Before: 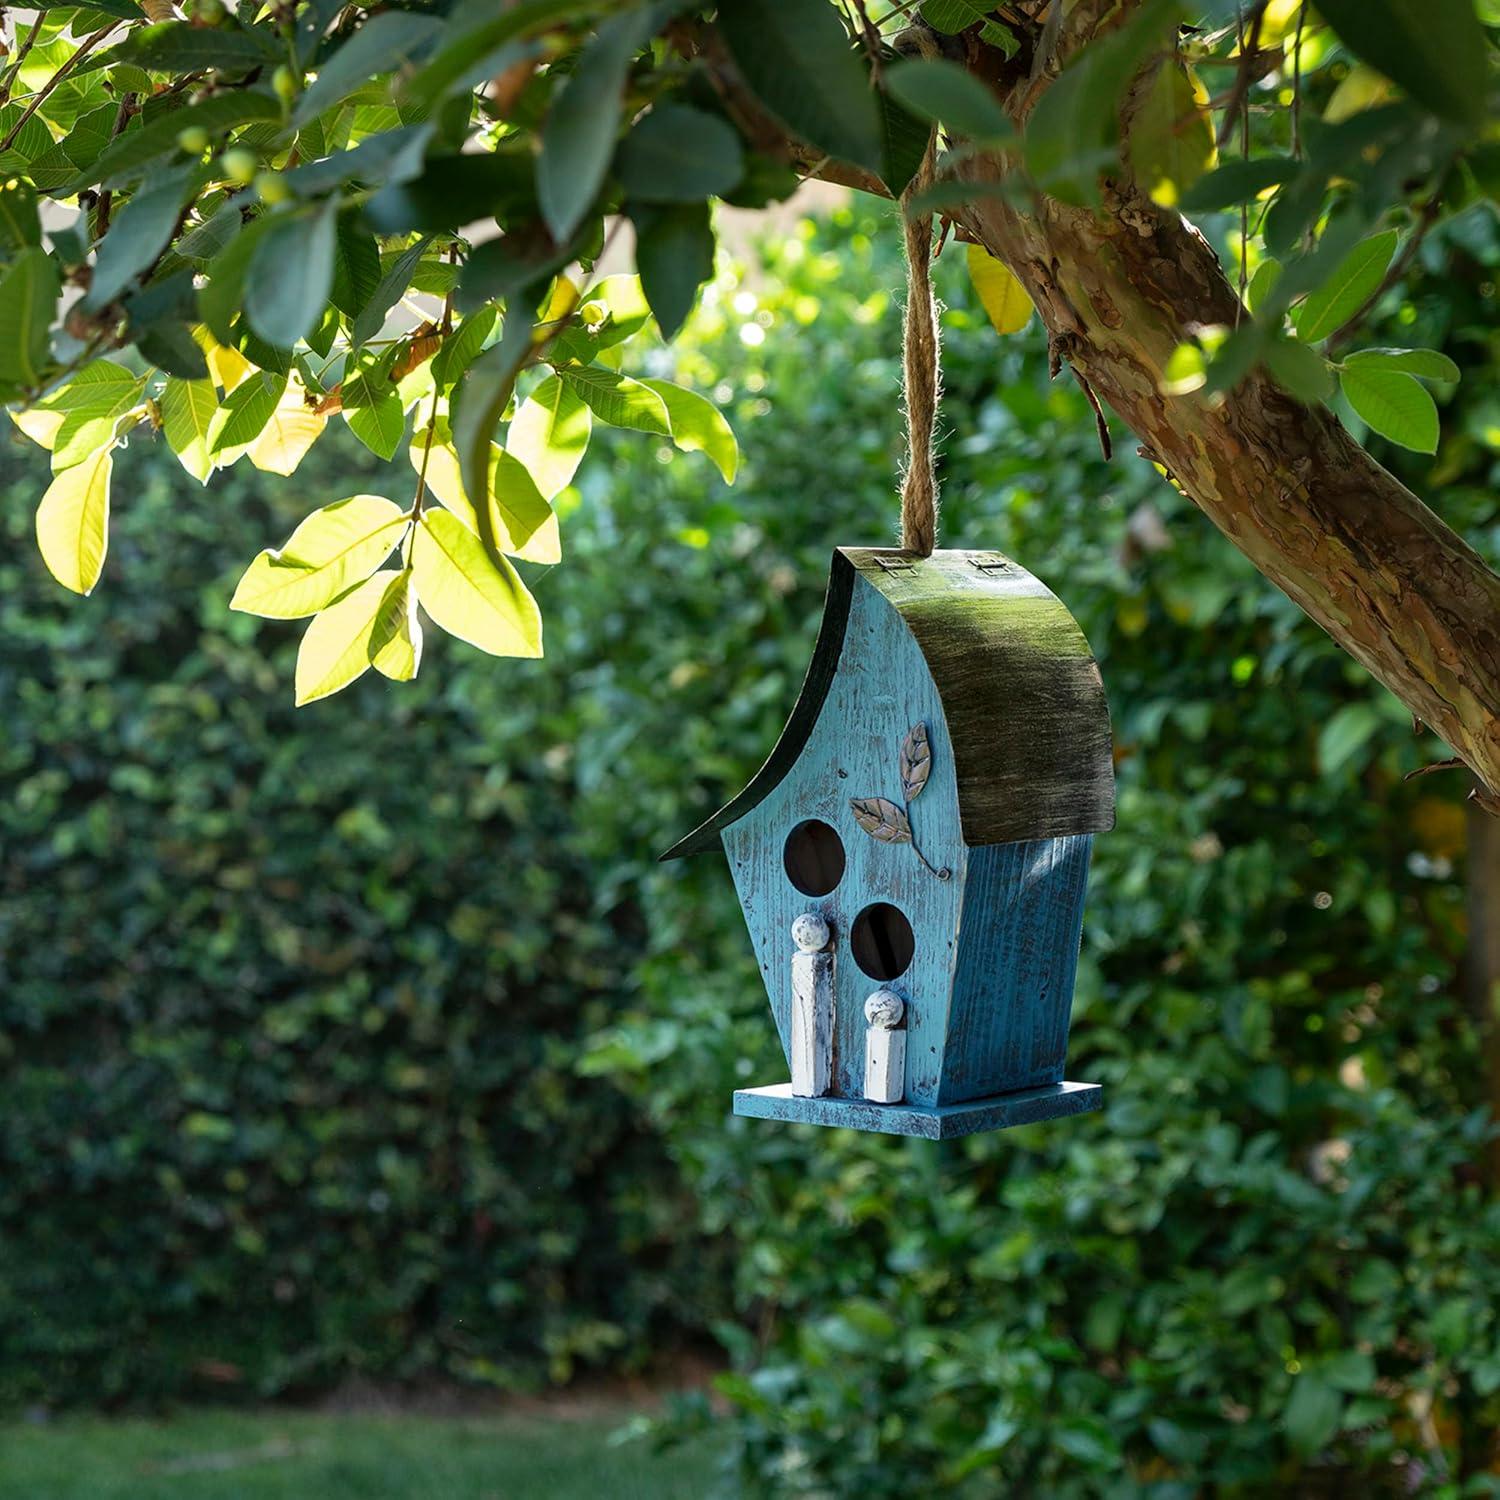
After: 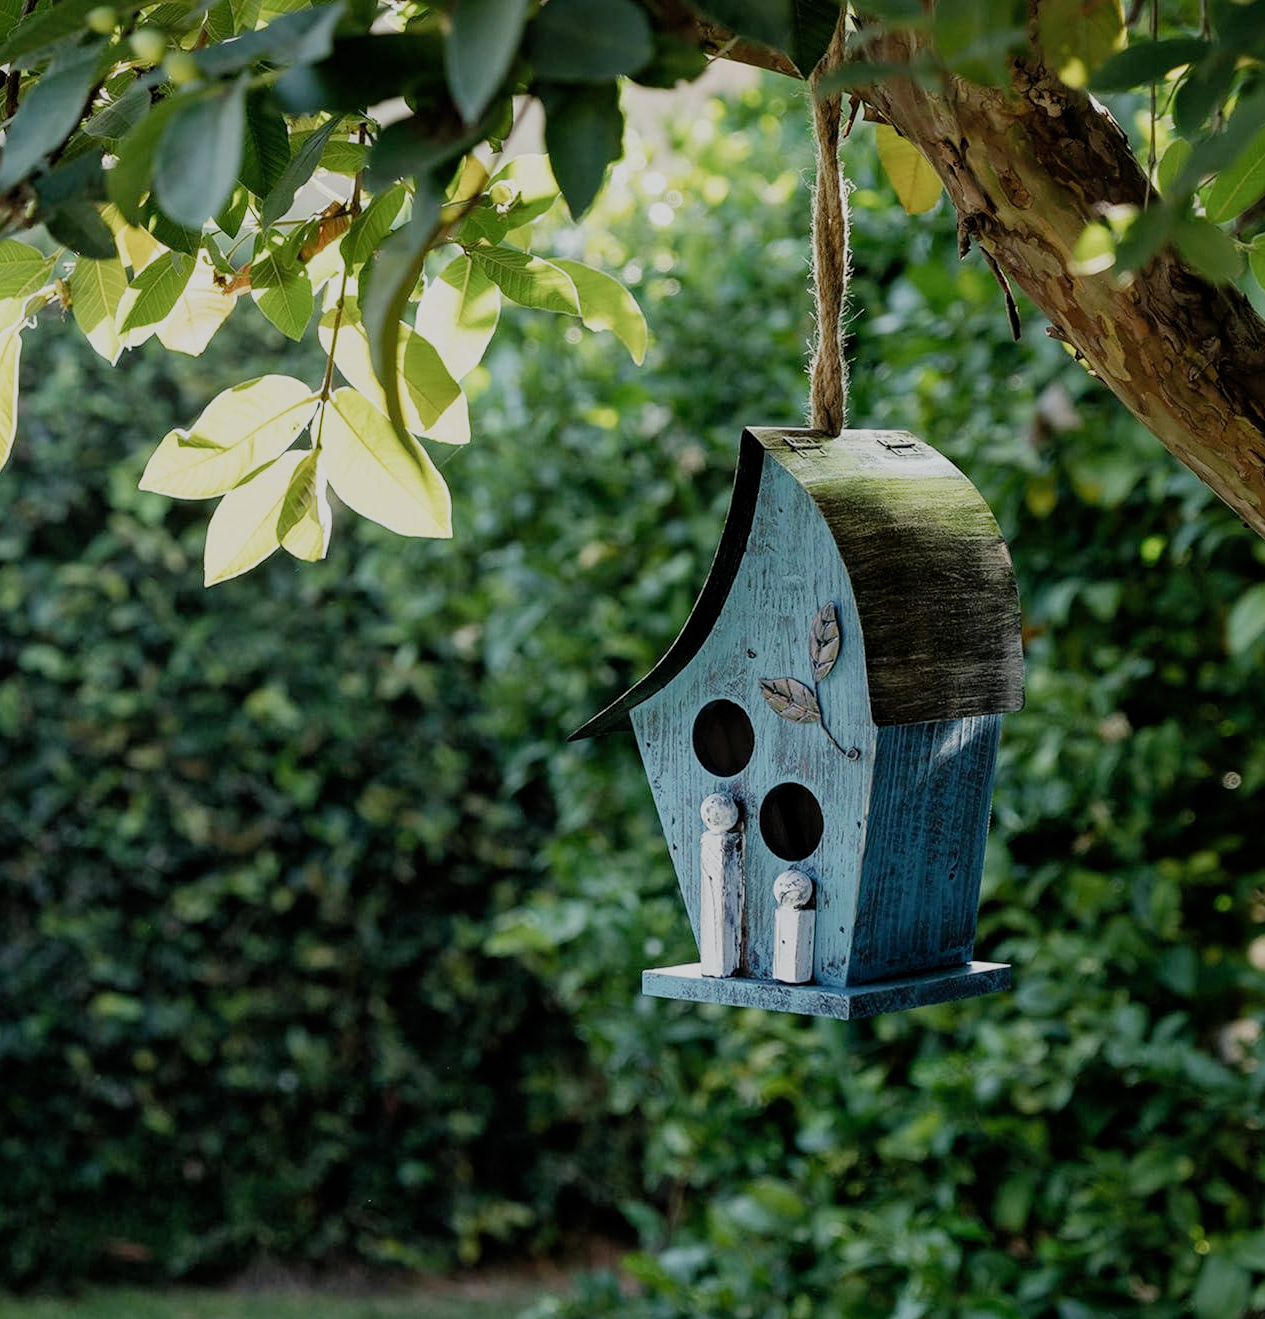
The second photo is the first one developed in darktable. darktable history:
color correction: highlights b* 0.013, saturation 0.798
filmic rgb: black relative exposure -7.65 EV, white relative exposure 4.56 EV, hardness 3.61, contrast 0.991, preserve chrominance no, color science v4 (2020), contrast in shadows soft, contrast in highlights soft
crop: left 6.101%, top 8.038%, right 9.546%, bottom 3.962%
